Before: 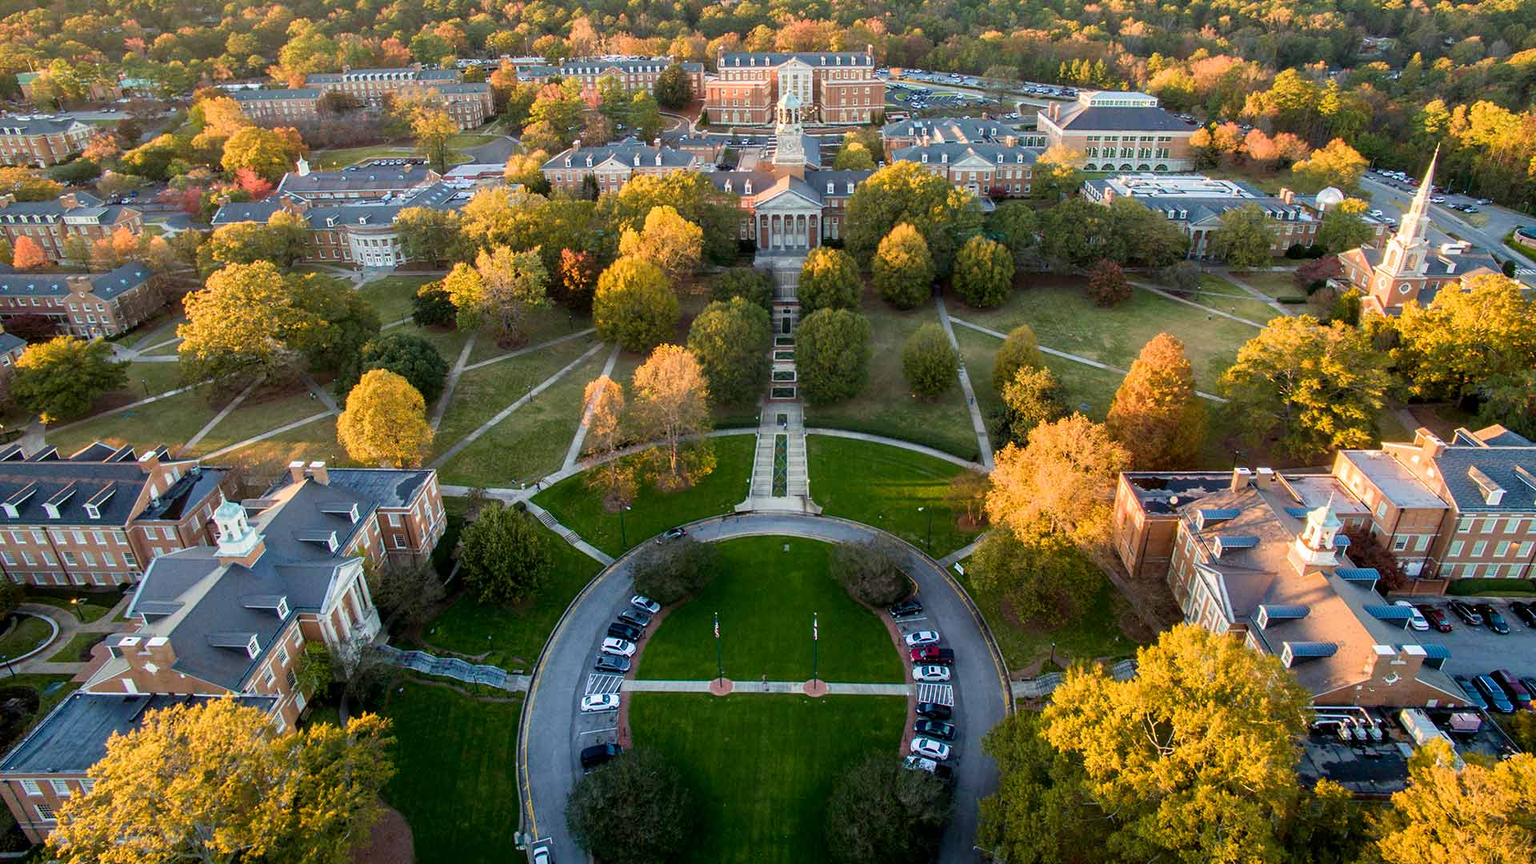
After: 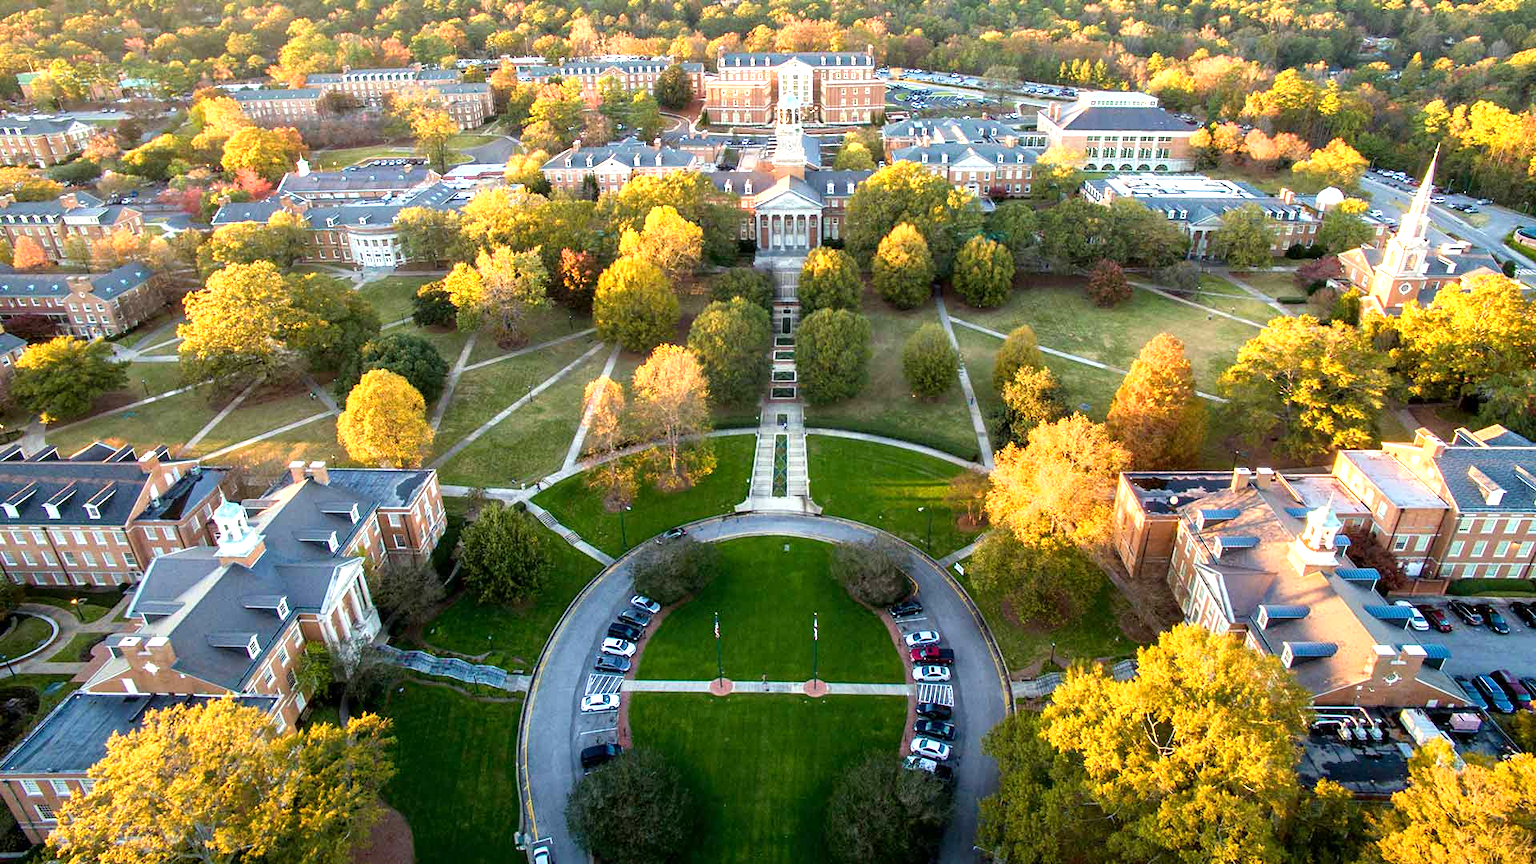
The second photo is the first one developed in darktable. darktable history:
exposure: exposure 1 EV, compensate highlight preservation false
graduated density: rotation -180°, offset 24.95
